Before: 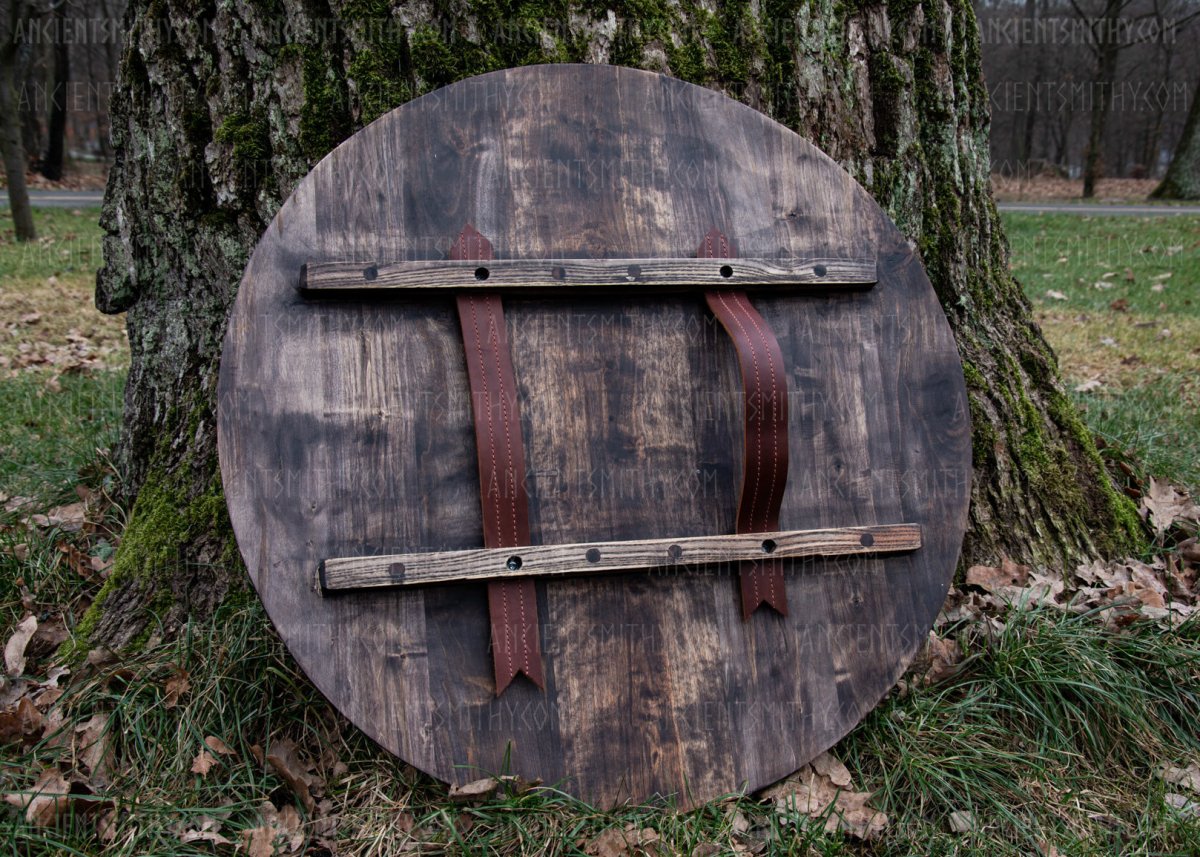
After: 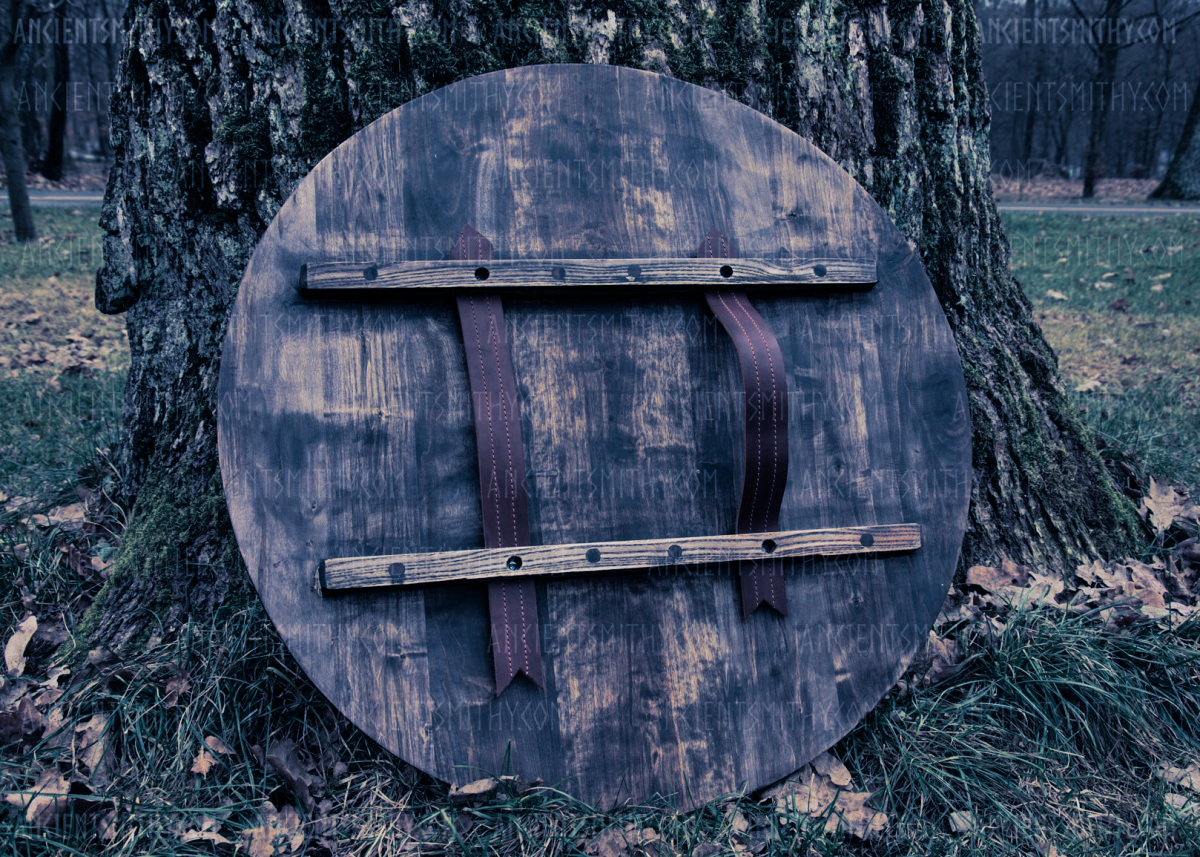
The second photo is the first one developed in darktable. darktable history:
exposure: exposure -0.293 EV, compensate highlight preservation false
shadows and highlights: soften with gaussian
split-toning: shadows › hue 226.8°, shadows › saturation 0.84
